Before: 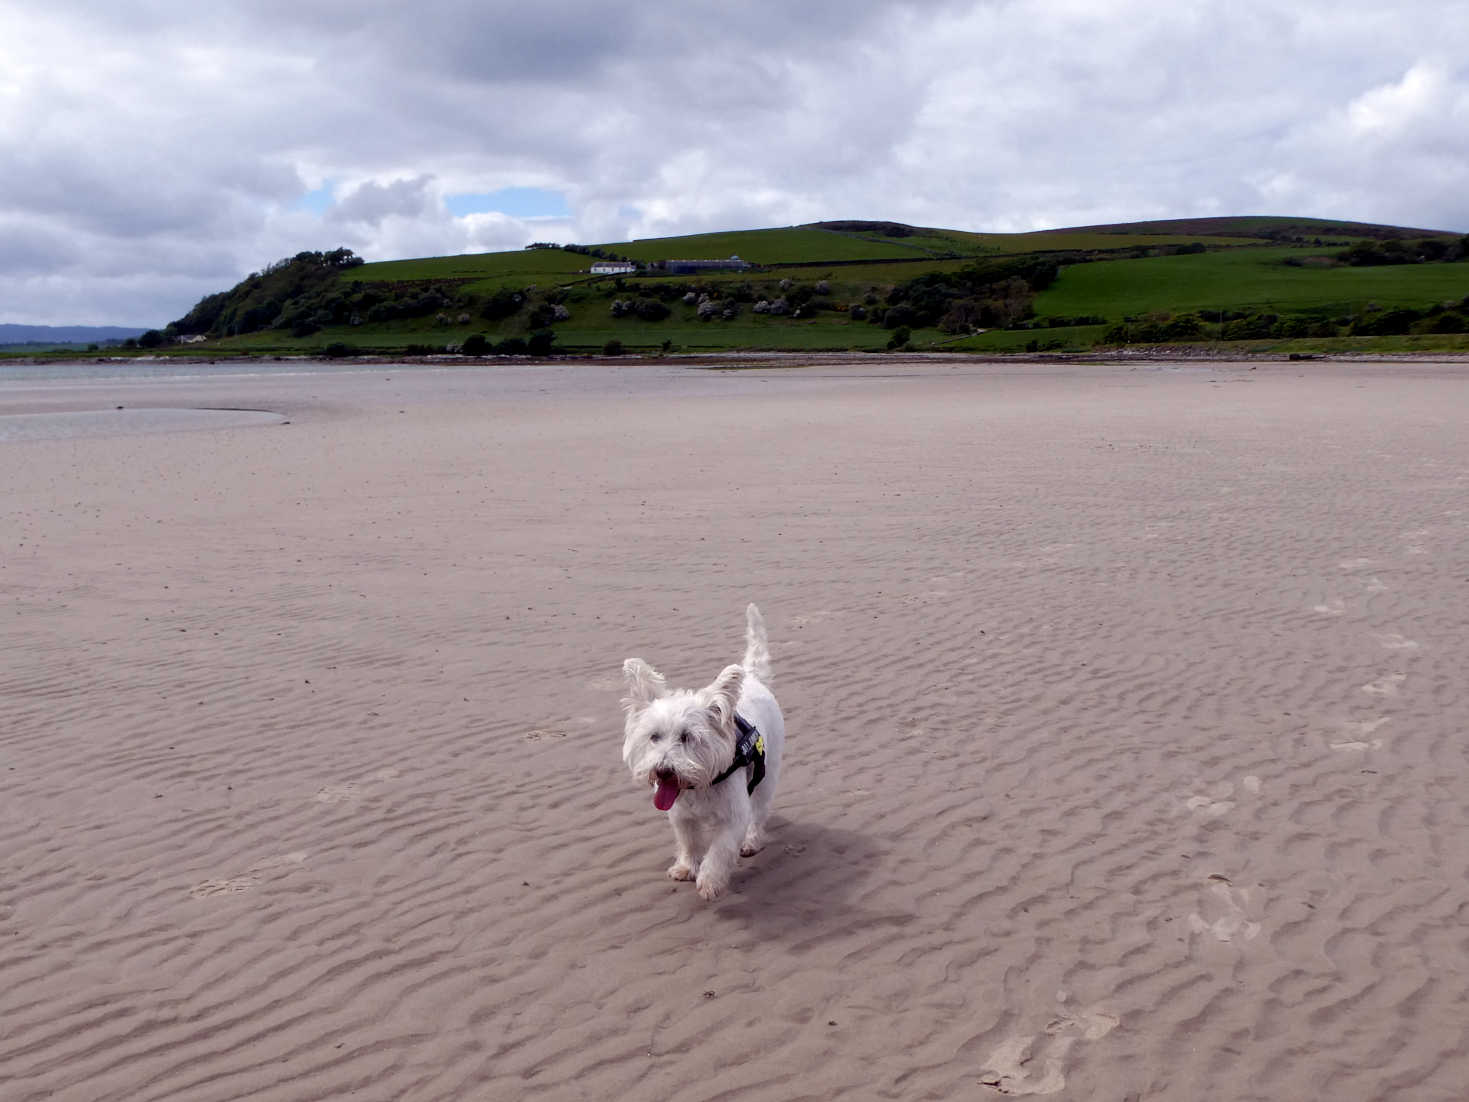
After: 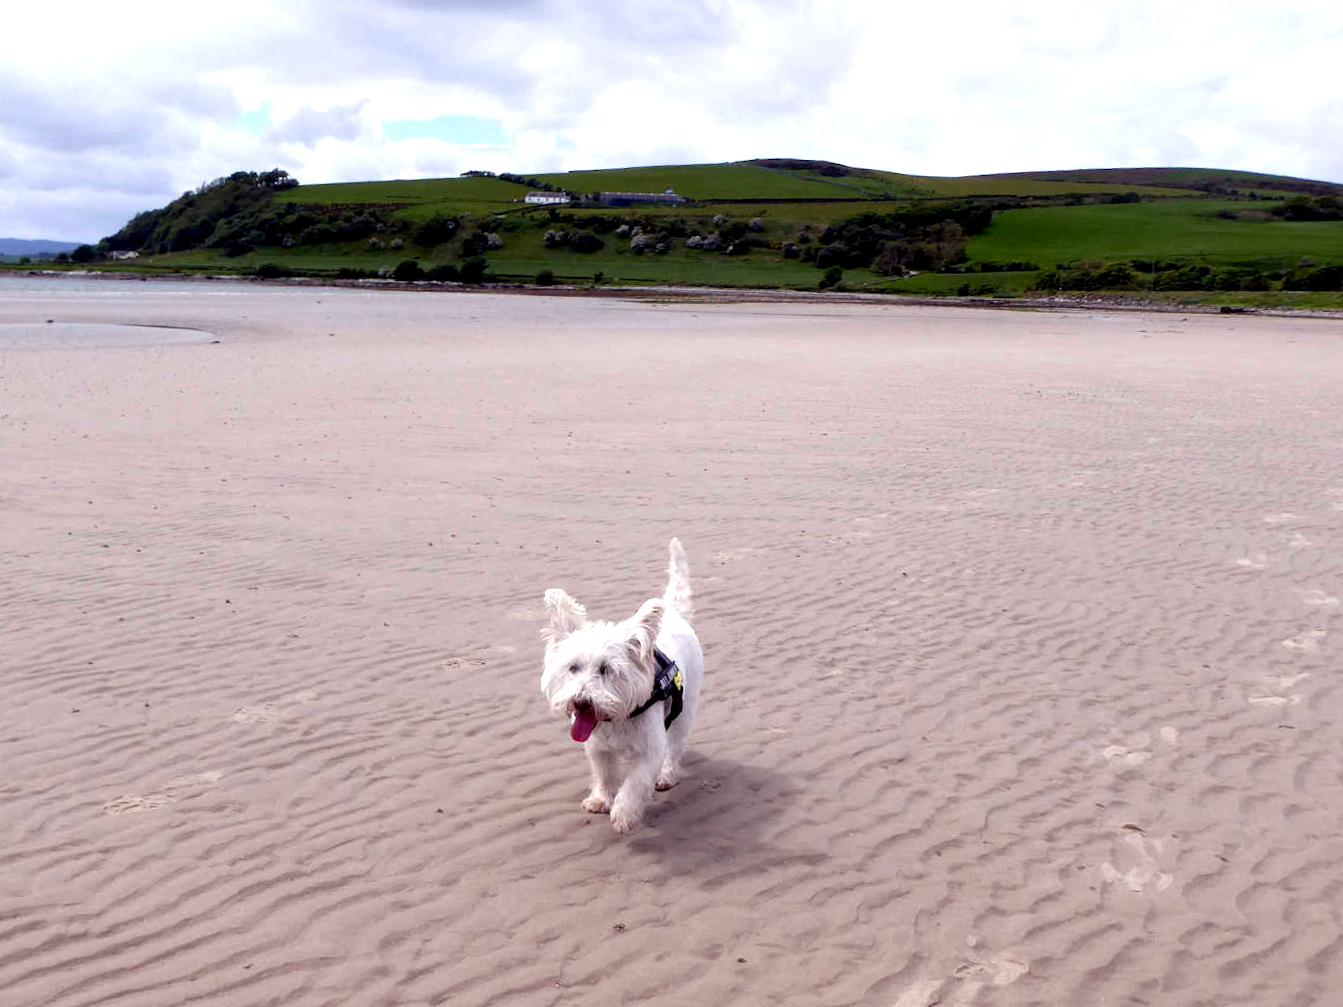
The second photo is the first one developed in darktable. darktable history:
exposure: black level correction 0.001, exposure 0.674 EV, compensate highlight preservation false
crop and rotate: angle -1.91°, left 3.159%, top 4.102%, right 1.4%, bottom 0.426%
